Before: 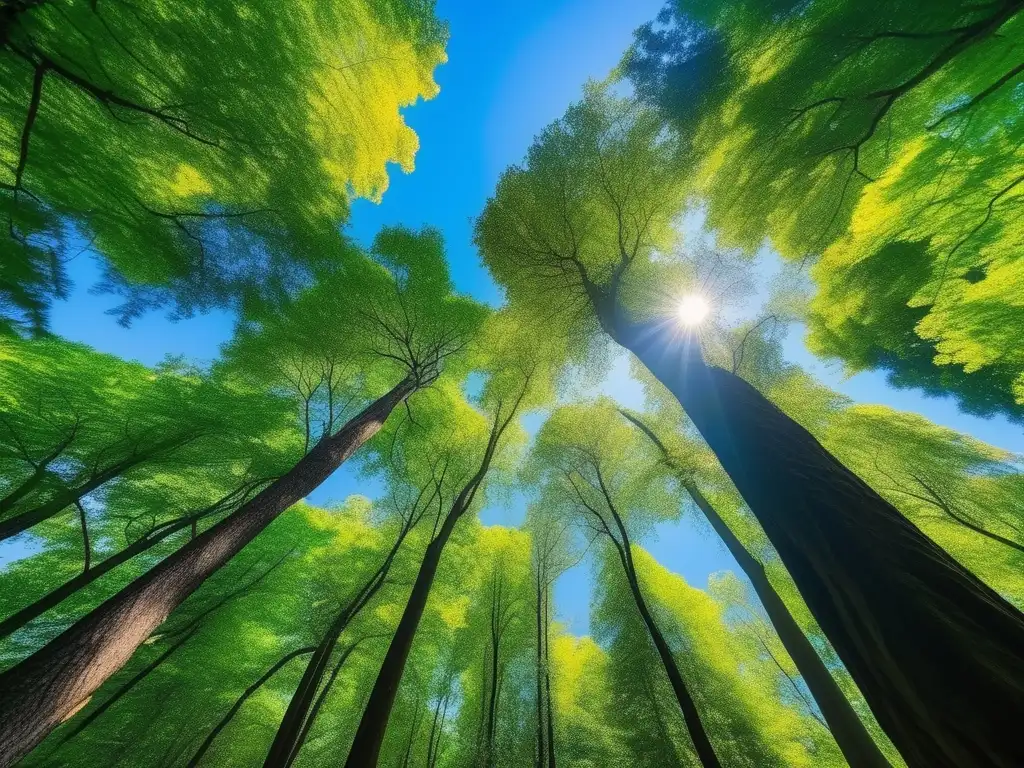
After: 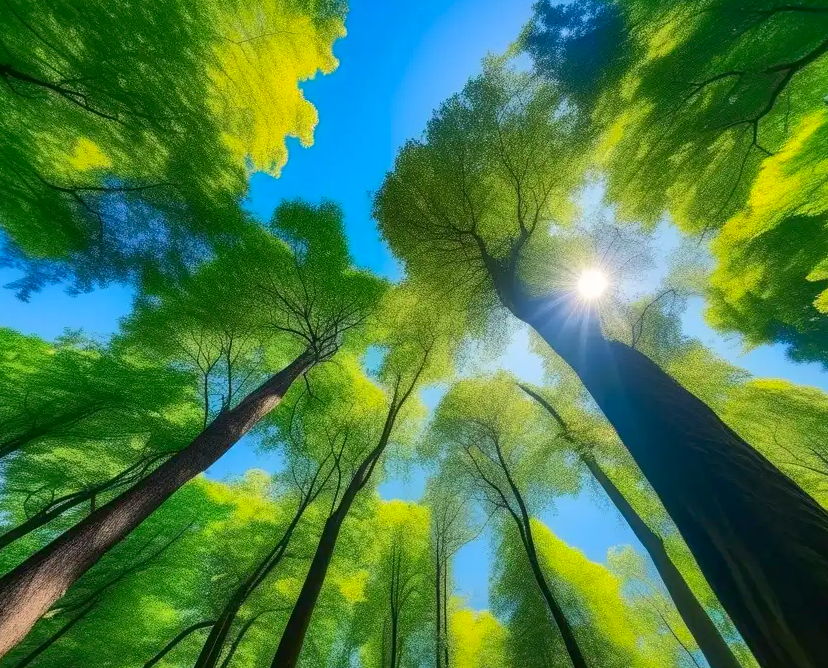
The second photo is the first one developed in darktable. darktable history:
local contrast: mode bilateral grid, contrast 20, coarseness 50, detail 120%, midtone range 0.2
crop: left 9.929%, top 3.475%, right 9.188%, bottom 9.529%
contrast brightness saturation: contrast 0.15, brightness -0.01, saturation 0.1
shadows and highlights: on, module defaults
